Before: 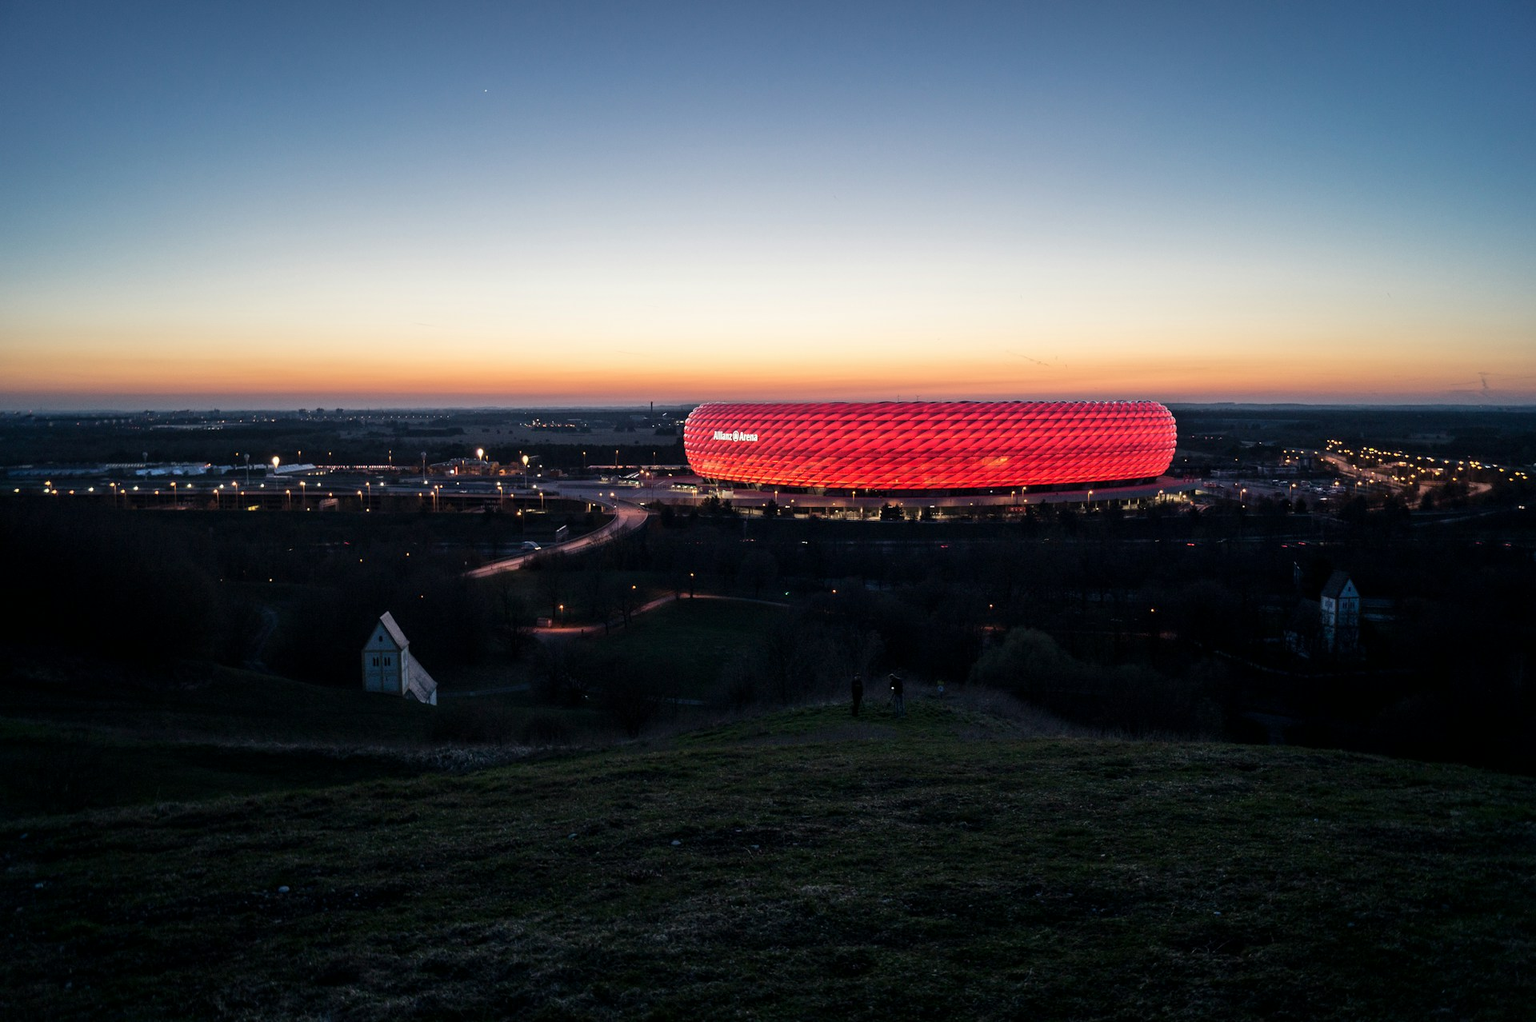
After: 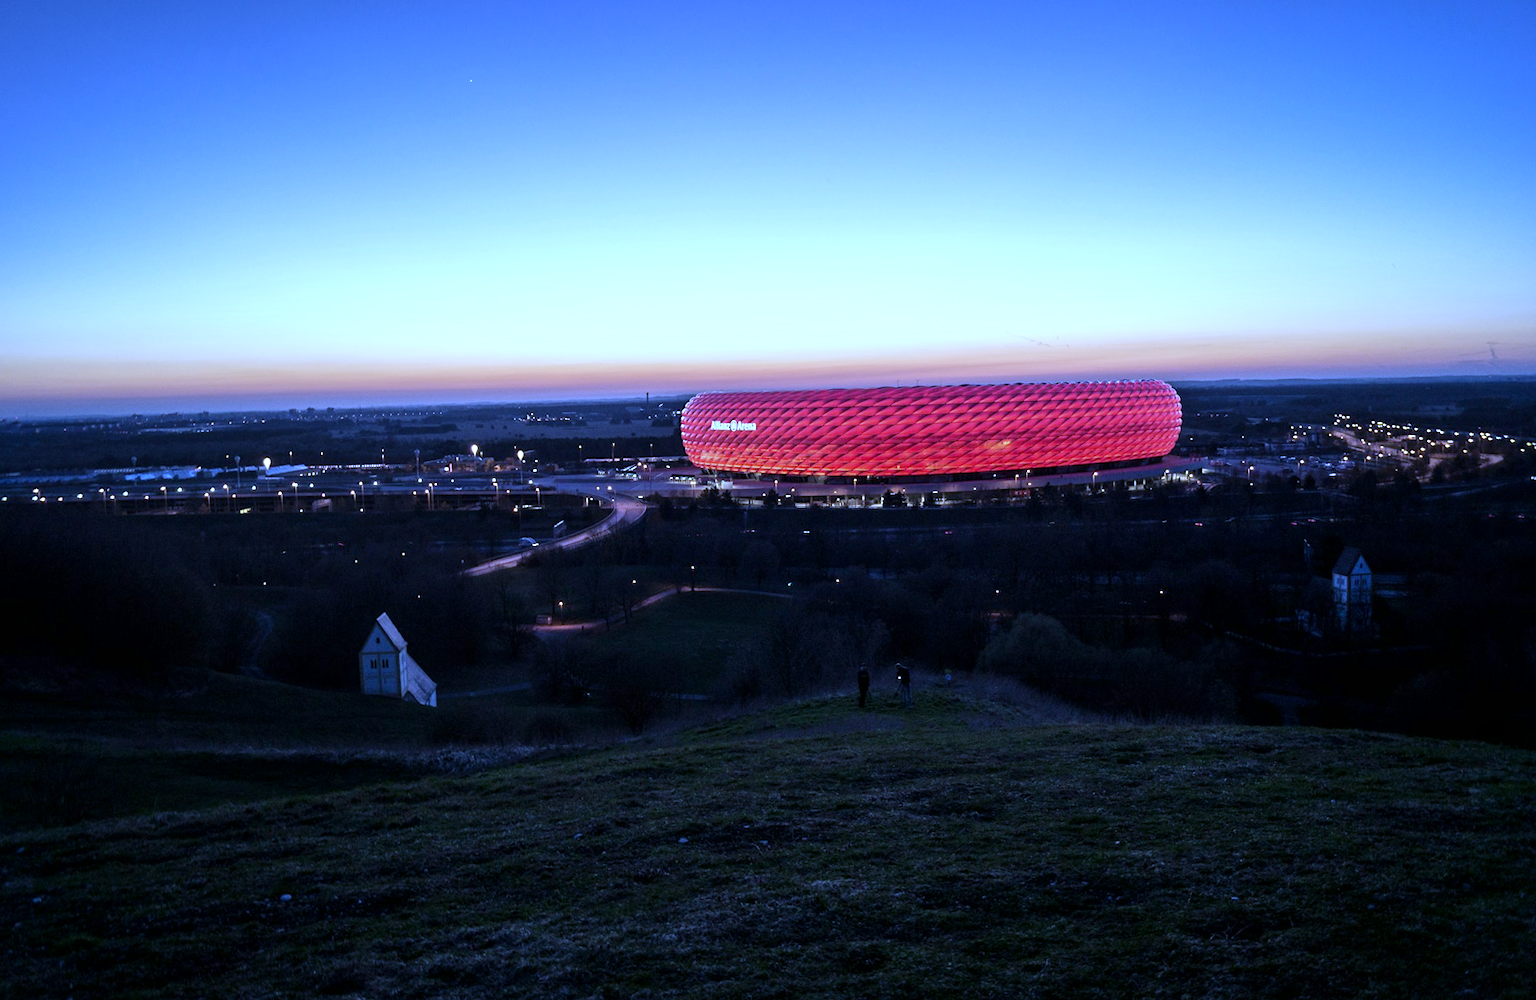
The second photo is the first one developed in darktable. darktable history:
white balance: red 0.766, blue 1.537
exposure: exposure 0.4 EV, compensate highlight preservation false
rotate and perspective: rotation -1.42°, crop left 0.016, crop right 0.984, crop top 0.035, crop bottom 0.965
sharpen: radius 5.325, amount 0.312, threshold 26.433
